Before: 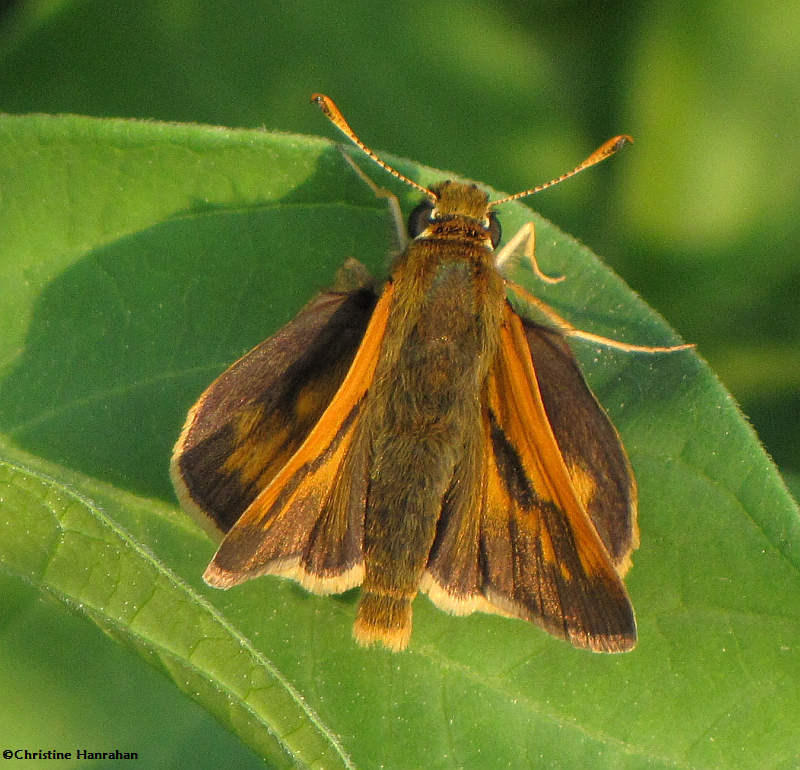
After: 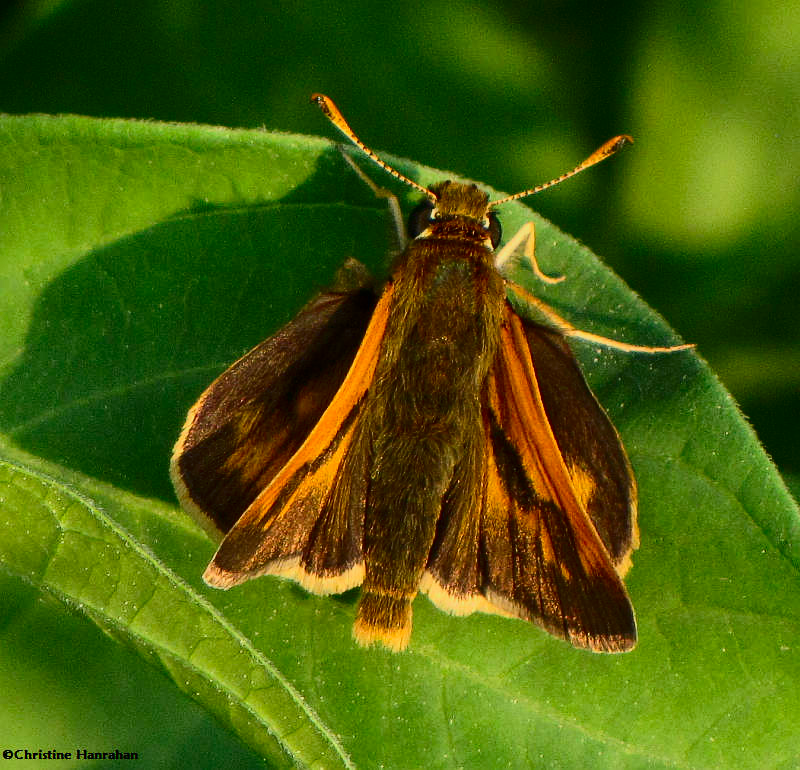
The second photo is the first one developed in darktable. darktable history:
shadows and highlights: radius 122.02, shadows 21.83, white point adjustment -9.61, highlights -13.51, soften with gaussian
contrast brightness saturation: contrast 0.334, brightness -0.076, saturation 0.166
